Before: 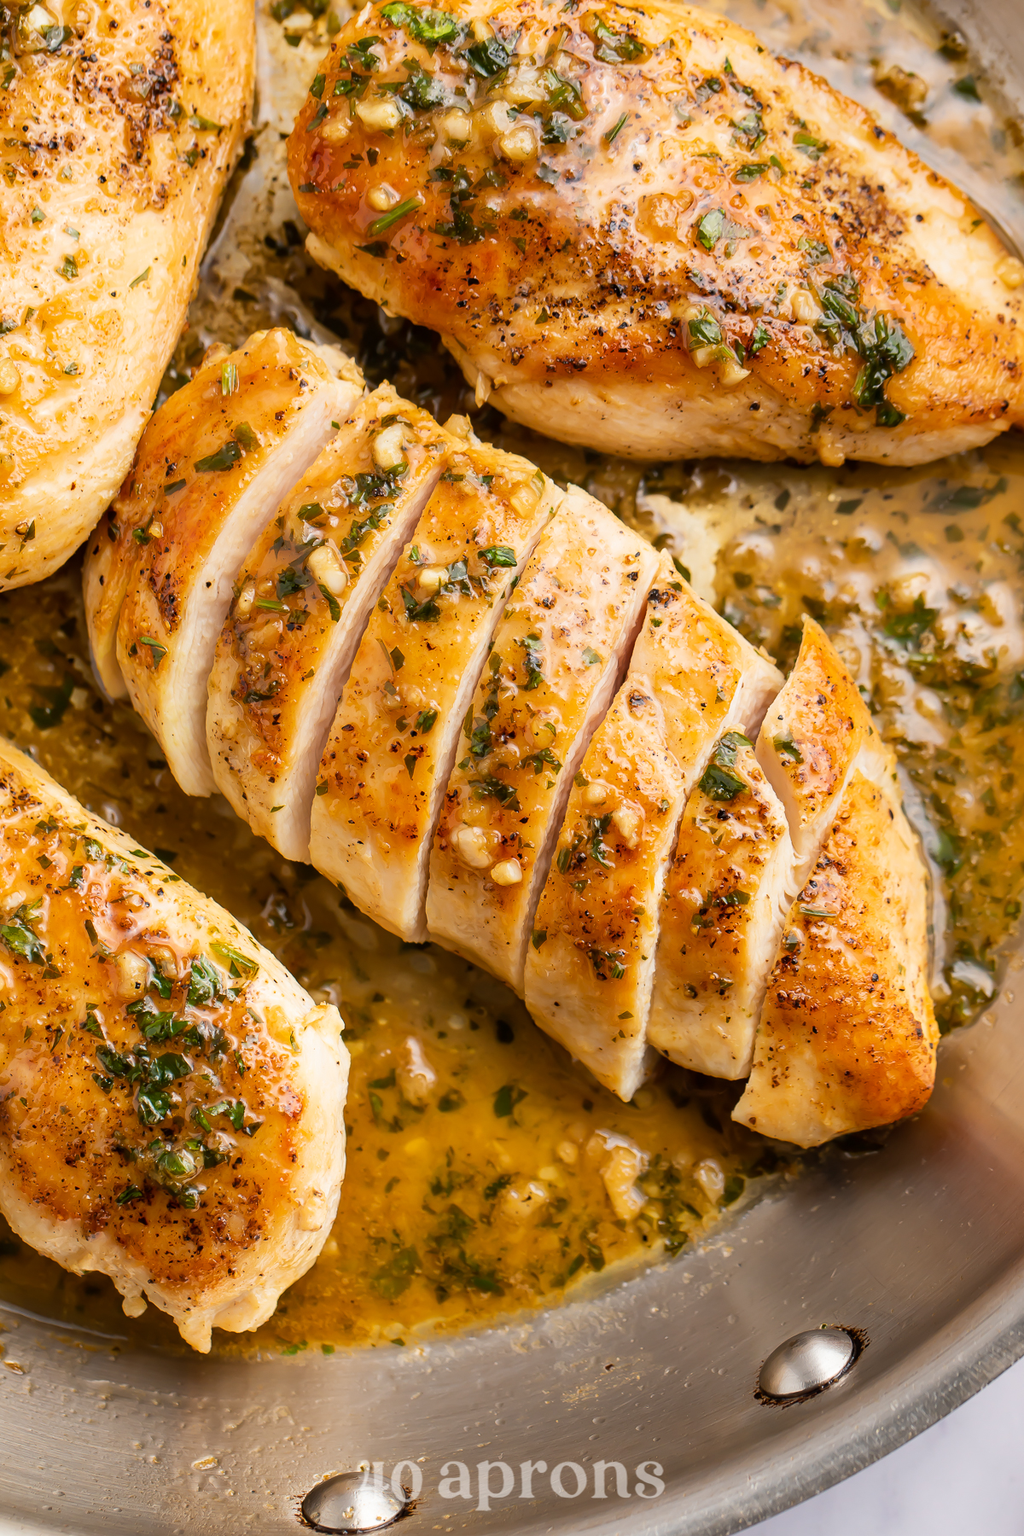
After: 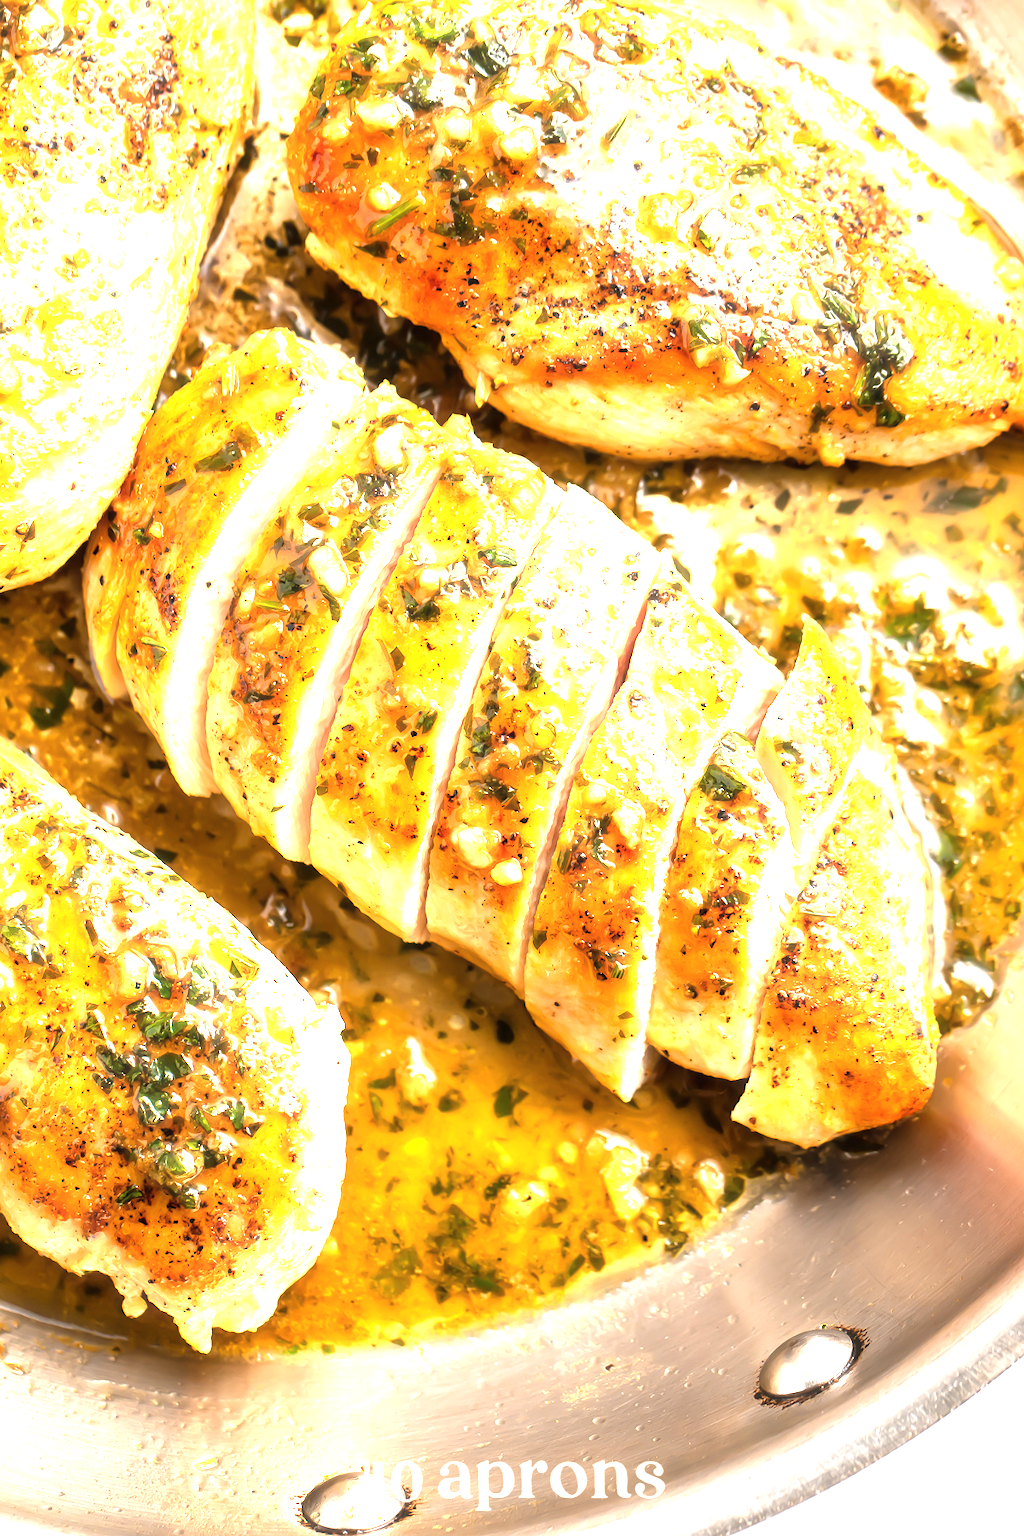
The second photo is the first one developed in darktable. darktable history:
base curve: curves: ch0 [(0, 0) (0.472, 0.455) (1, 1)], preserve colors none
exposure: black level correction 0, exposure 1.382 EV, compensate highlight preservation false
haze removal: strength -0.096, compatibility mode true, adaptive false
tone equalizer: -8 EV -0.454 EV, -7 EV -0.399 EV, -6 EV -0.3 EV, -5 EV -0.191 EV, -3 EV 0.241 EV, -2 EV 0.313 EV, -1 EV 0.376 EV, +0 EV 0.393 EV, mask exposure compensation -0.486 EV
